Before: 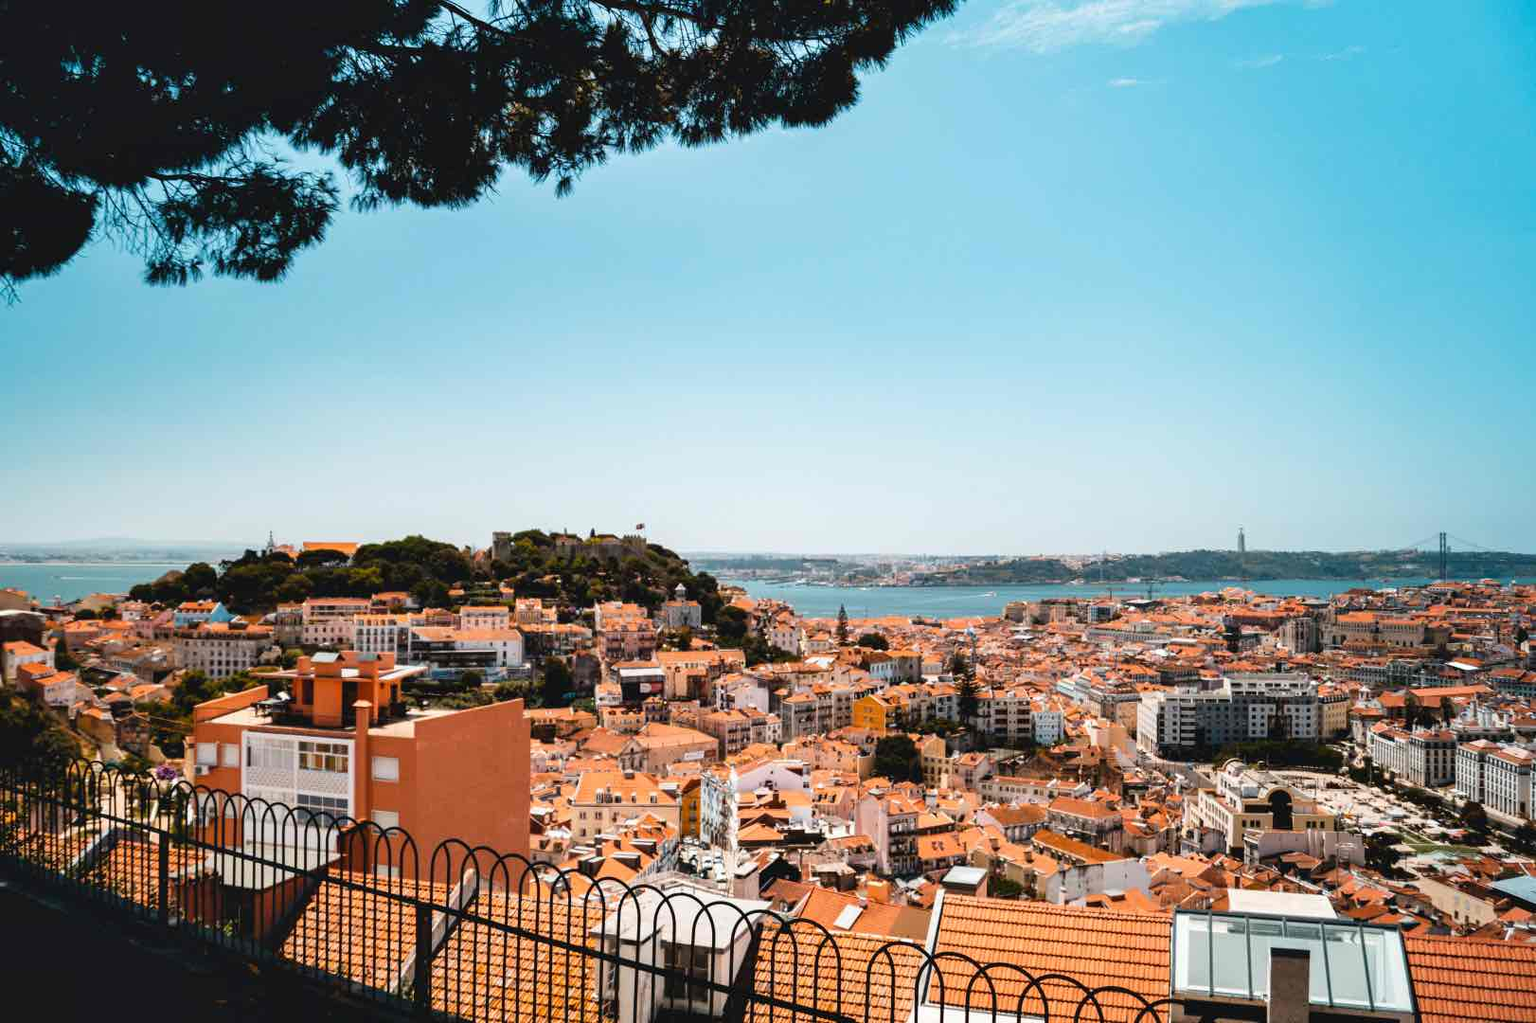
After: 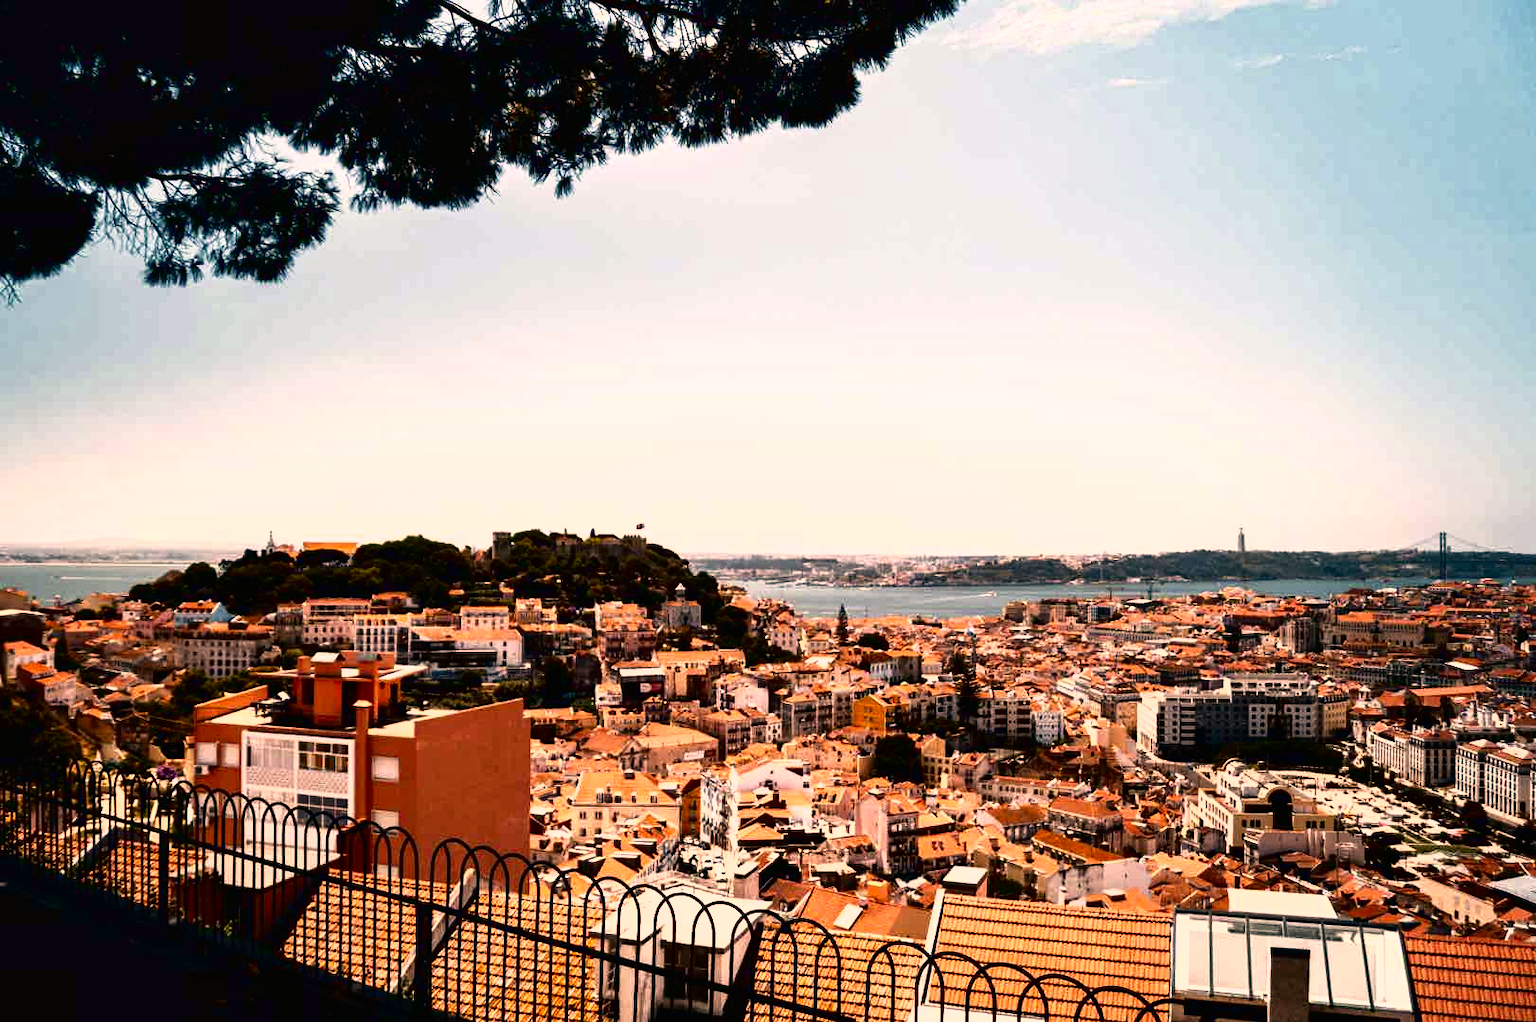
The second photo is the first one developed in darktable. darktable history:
tone curve: curves: ch0 [(0, 0) (0.003, 0.001) (0.011, 0.002) (0.025, 0.002) (0.044, 0.006) (0.069, 0.01) (0.1, 0.017) (0.136, 0.023) (0.177, 0.038) (0.224, 0.066) (0.277, 0.118) (0.335, 0.185) (0.399, 0.264) (0.468, 0.365) (0.543, 0.475) (0.623, 0.606) (0.709, 0.759) (0.801, 0.923) (0.898, 0.999) (1, 1)], color space Lab, independent channels, preserve colors none
color correction: highlights a* 20.44, highlights b* 19.61
